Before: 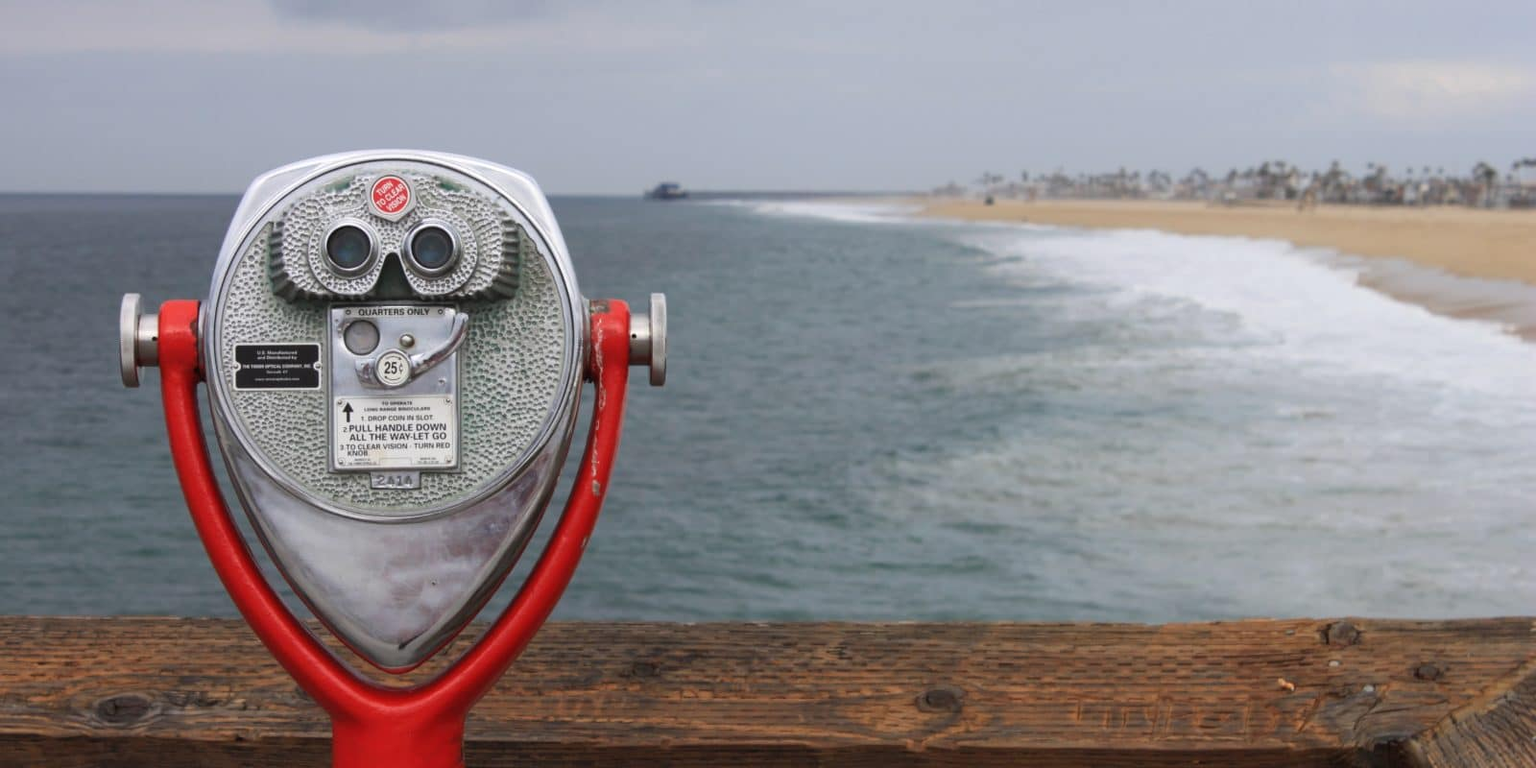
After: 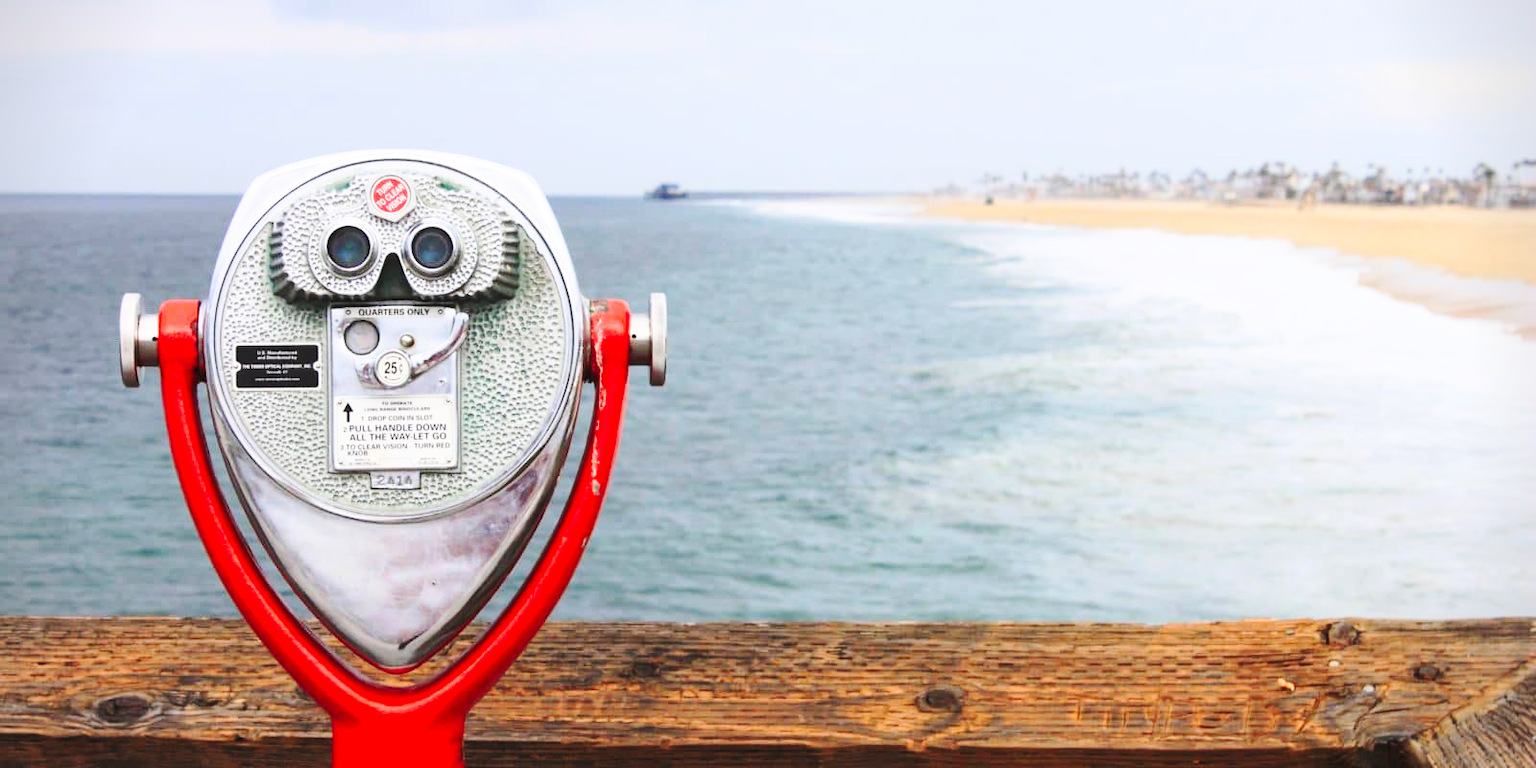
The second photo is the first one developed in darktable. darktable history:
vignetting: fall-off start 91.24%
contrast brightness saturation: contrast 0.198, brightness 0.159, saturation 0.226
base curve: curves: ch0 [(0, 0) (0.036, 0.037) (0.121, 0.228) (0.46, 0.76) (0.859, 0.983) (1, 1)], preserve colors none
